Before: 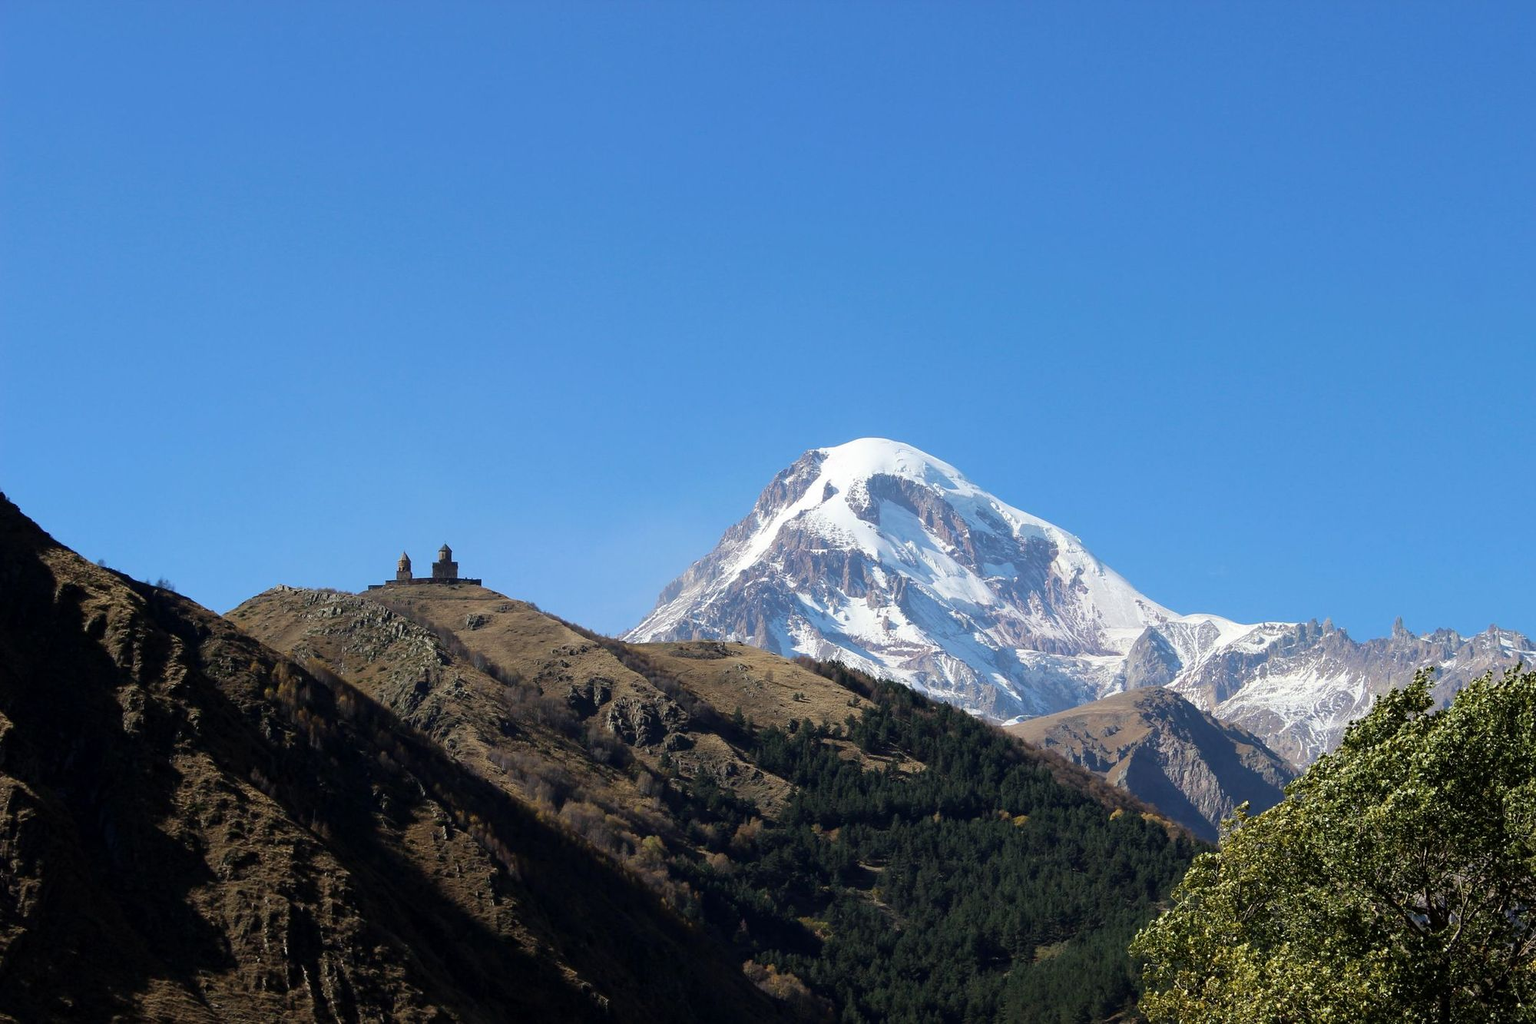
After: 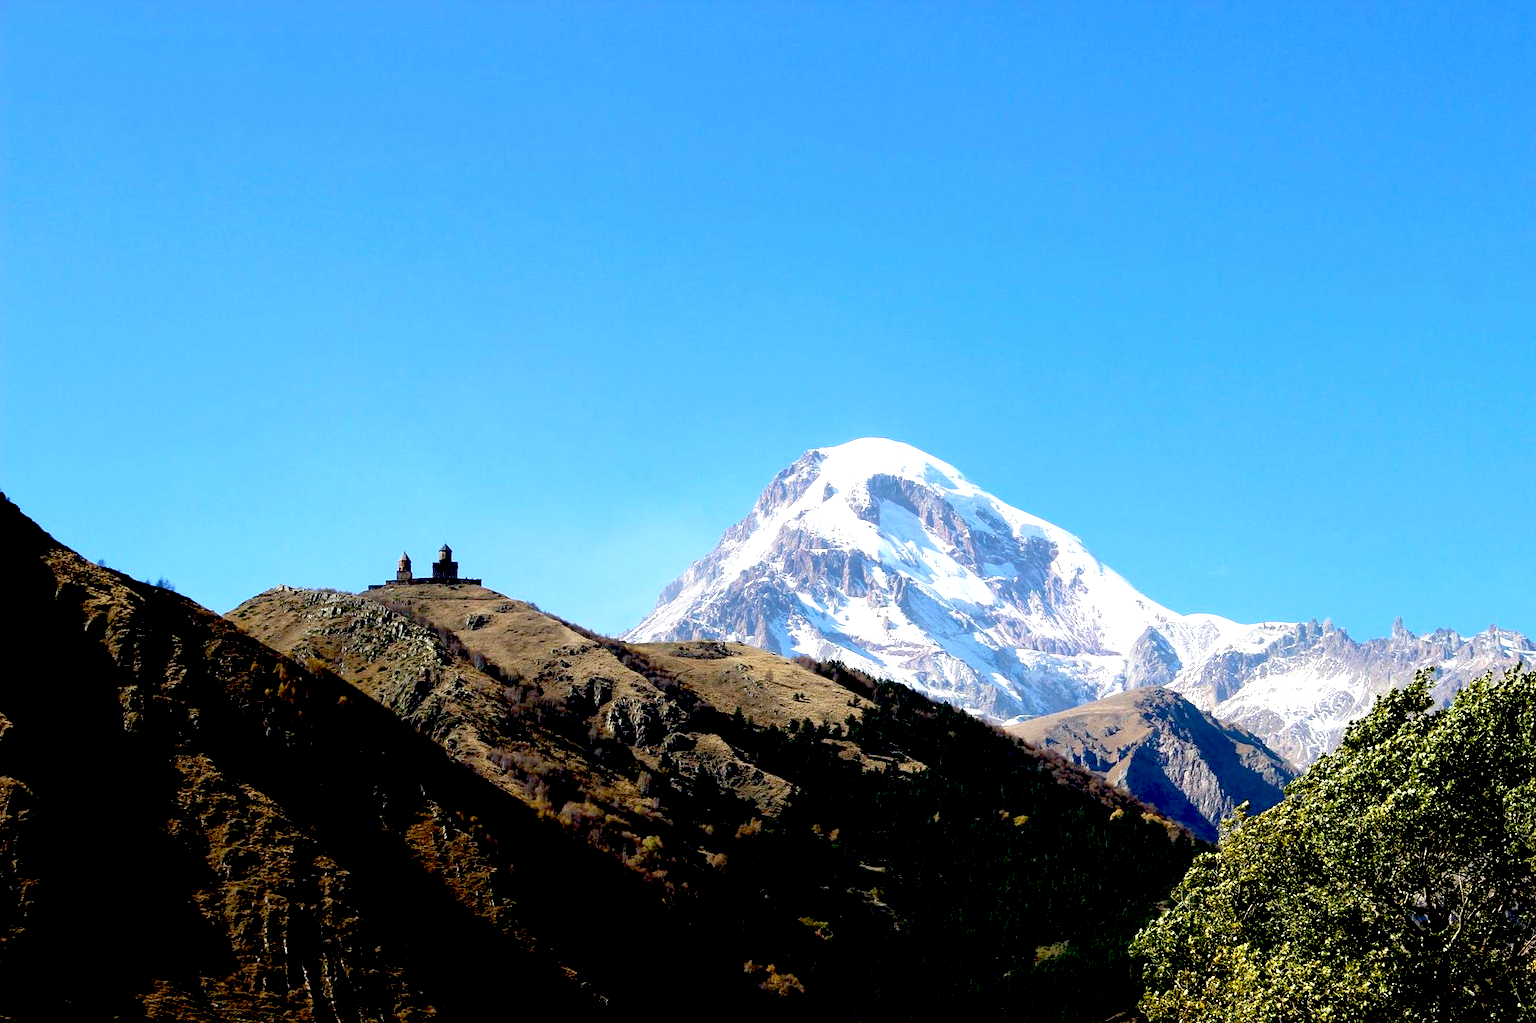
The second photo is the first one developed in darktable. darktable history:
exposure: black level correction 0.036, exposure 0.908 EV, compensate exposure bias true, compensate highlight preservation false
